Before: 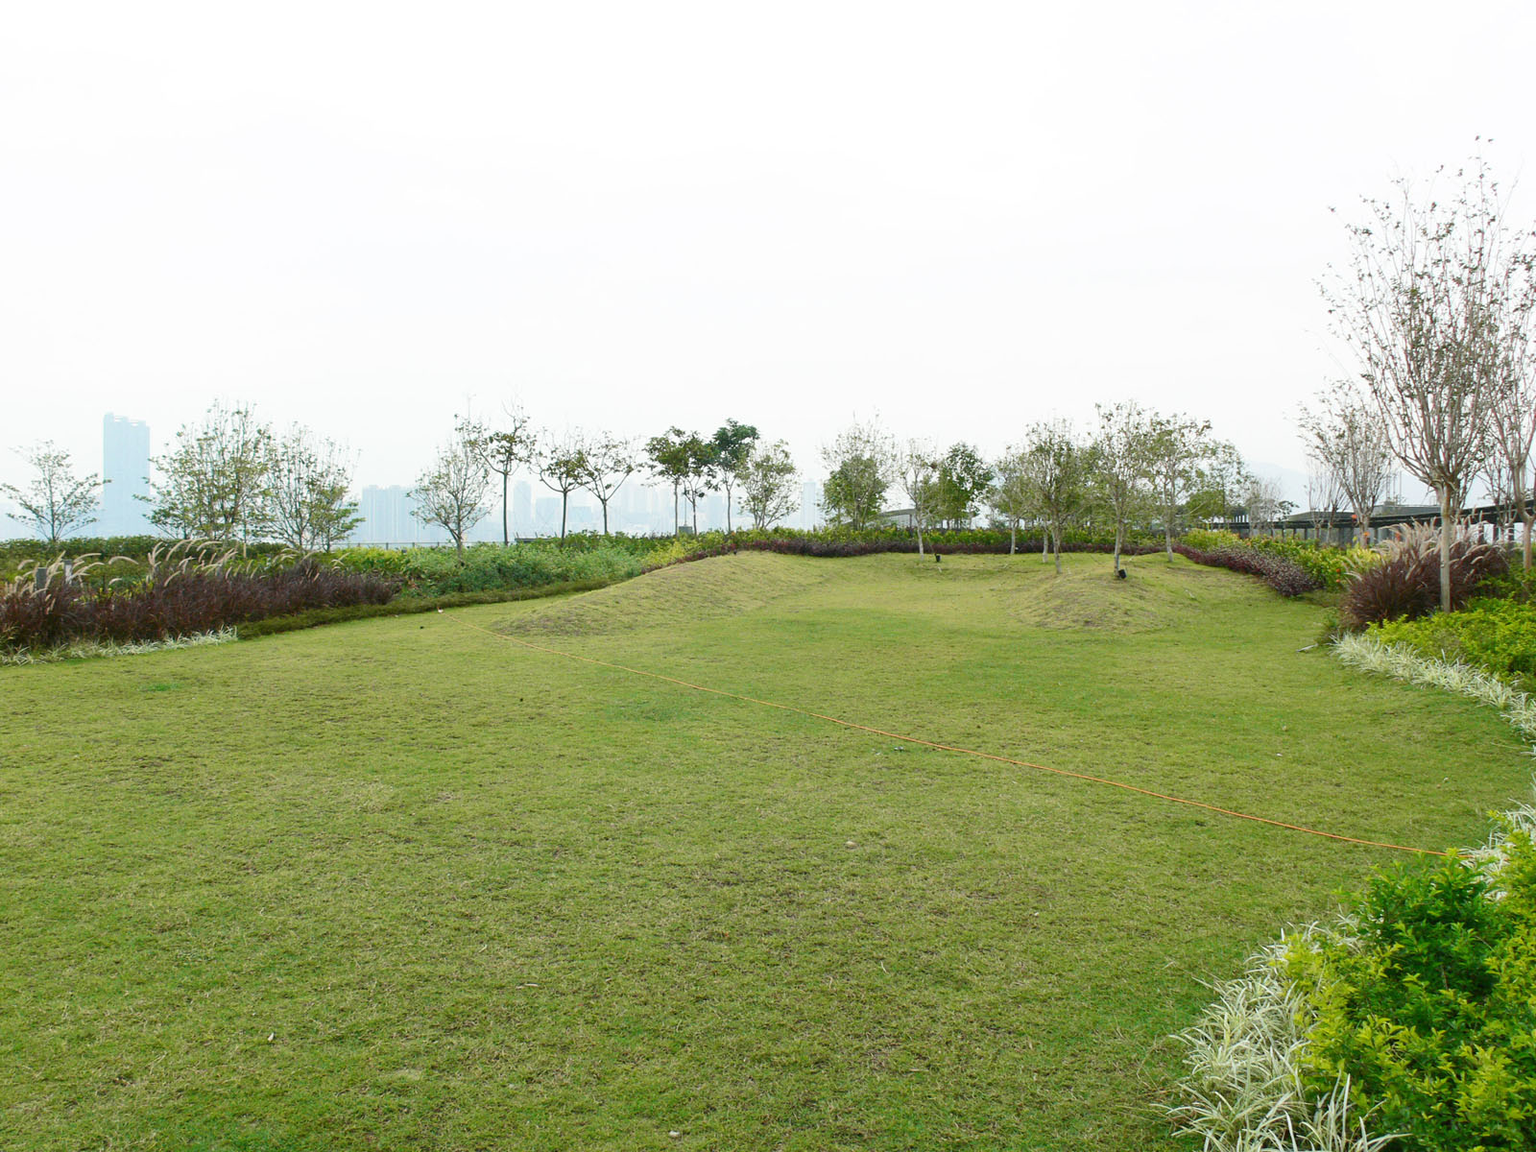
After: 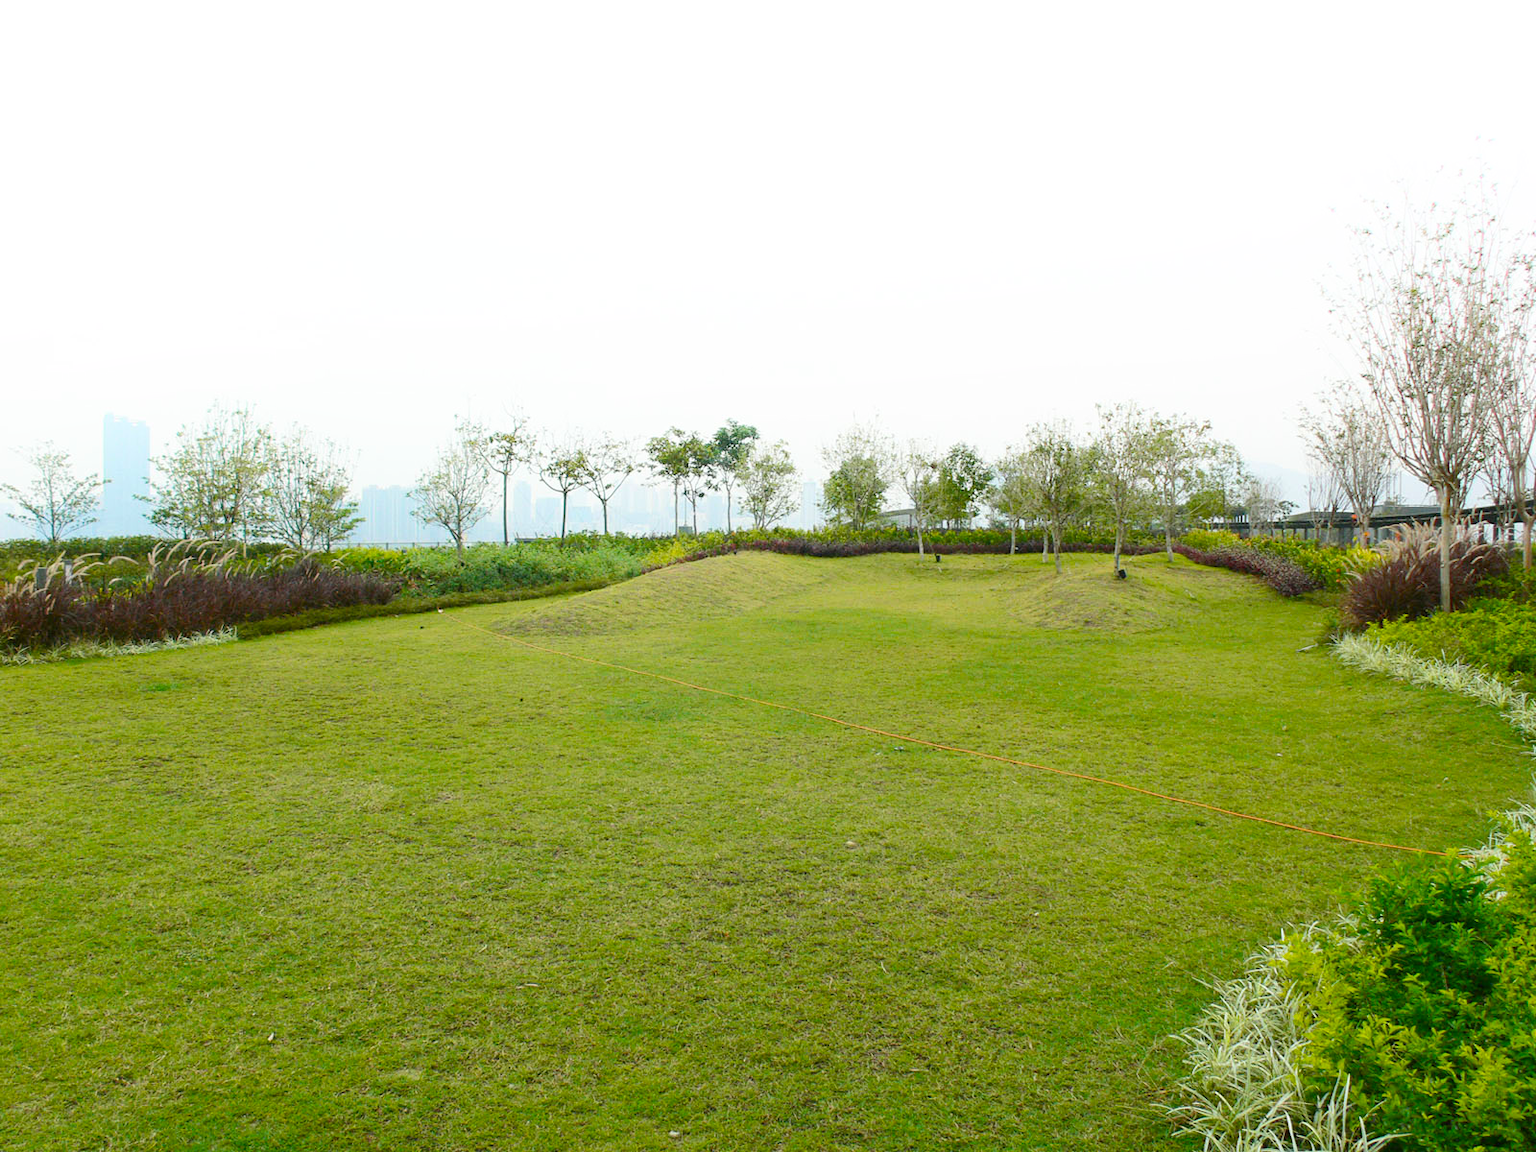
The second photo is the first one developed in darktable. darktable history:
color balance rgb: perceptual saturation grading › global saturation 20%, global vibrance 20%
shadows and highlights: shadows -24.28, highlights 49.77, soften with gaussian
